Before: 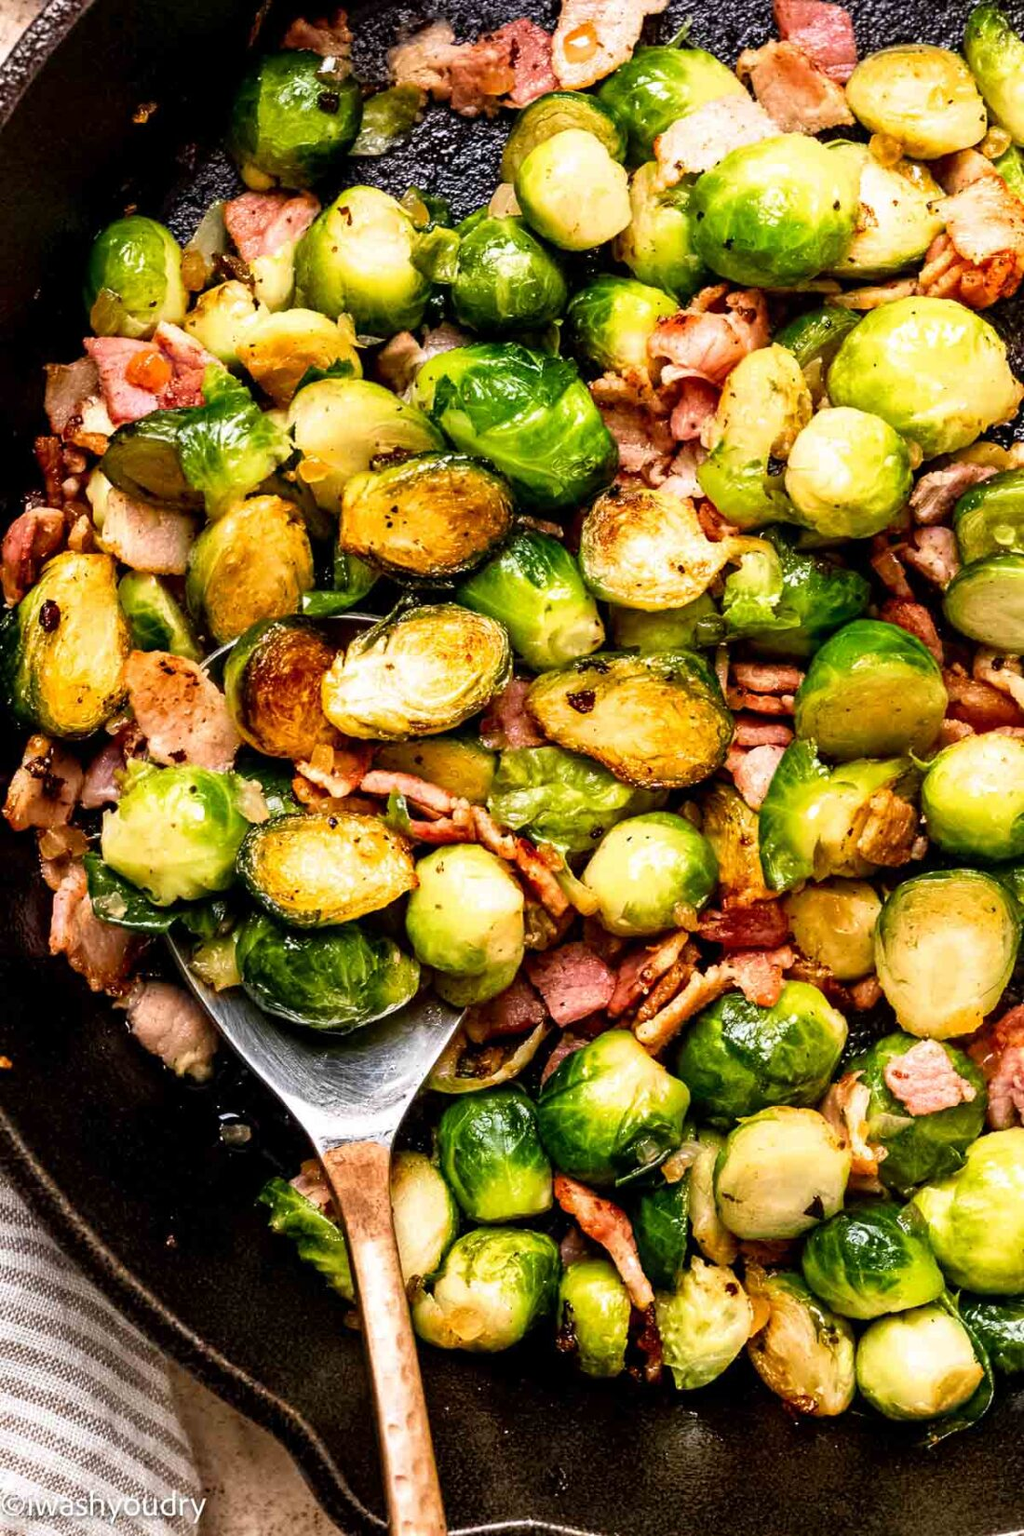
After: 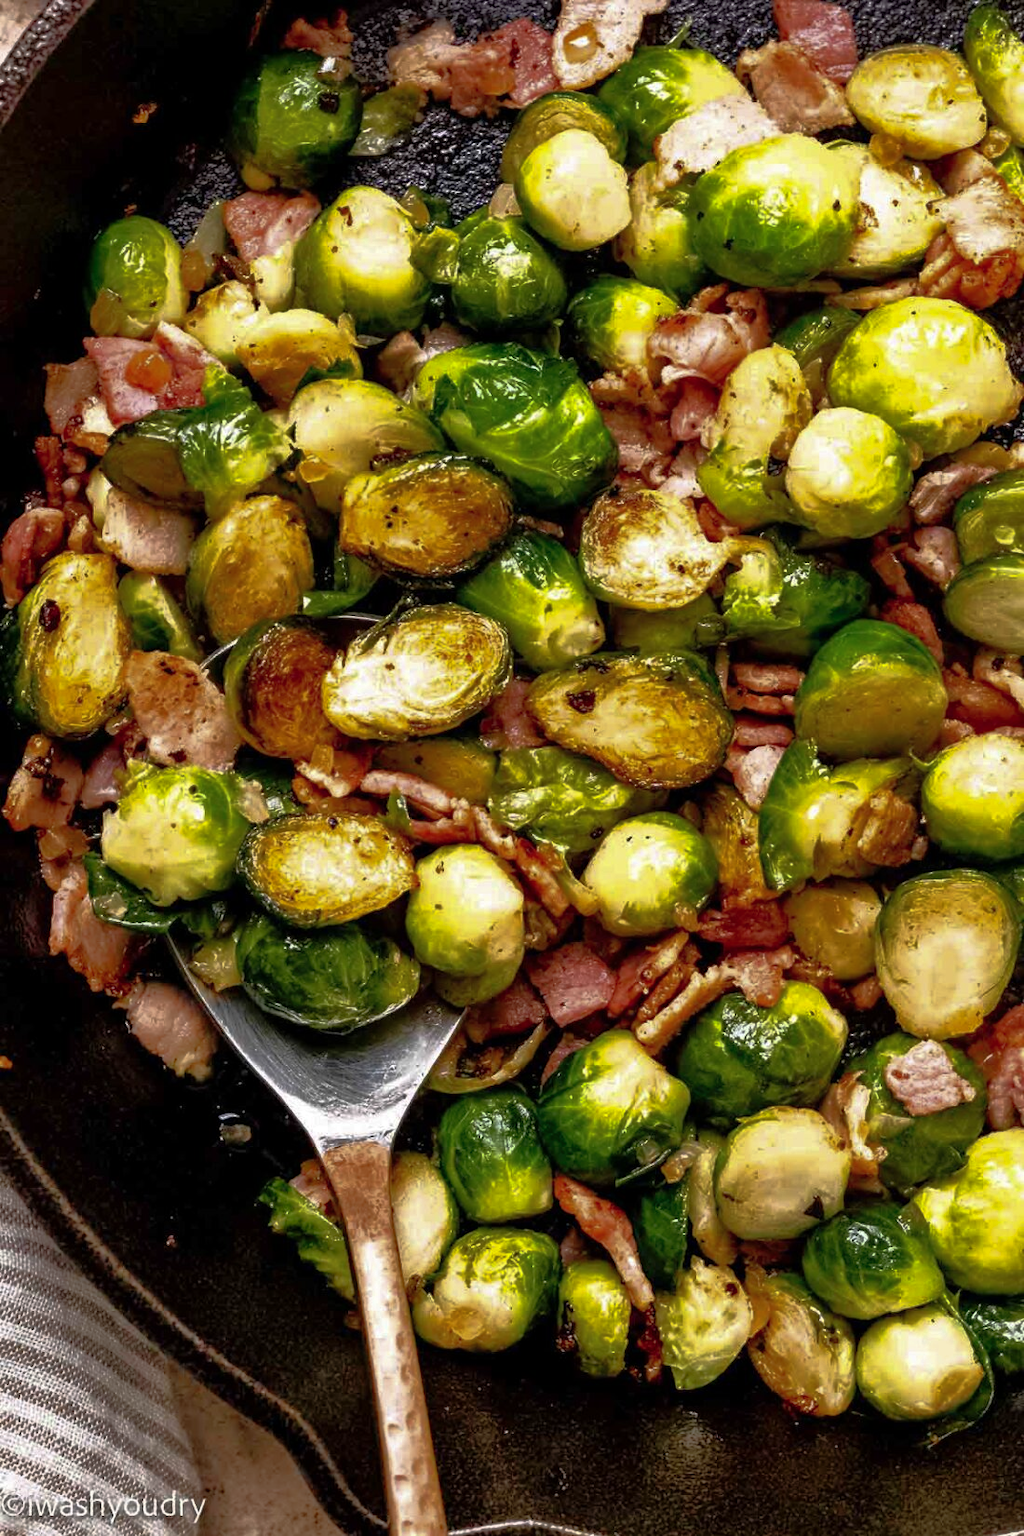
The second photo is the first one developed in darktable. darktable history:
shadows and highlights: on, module defaults
base curve: curves: ch0 [(0, 0) (0.564, 0.291) (0.802, 0.731) (1, 1)]
